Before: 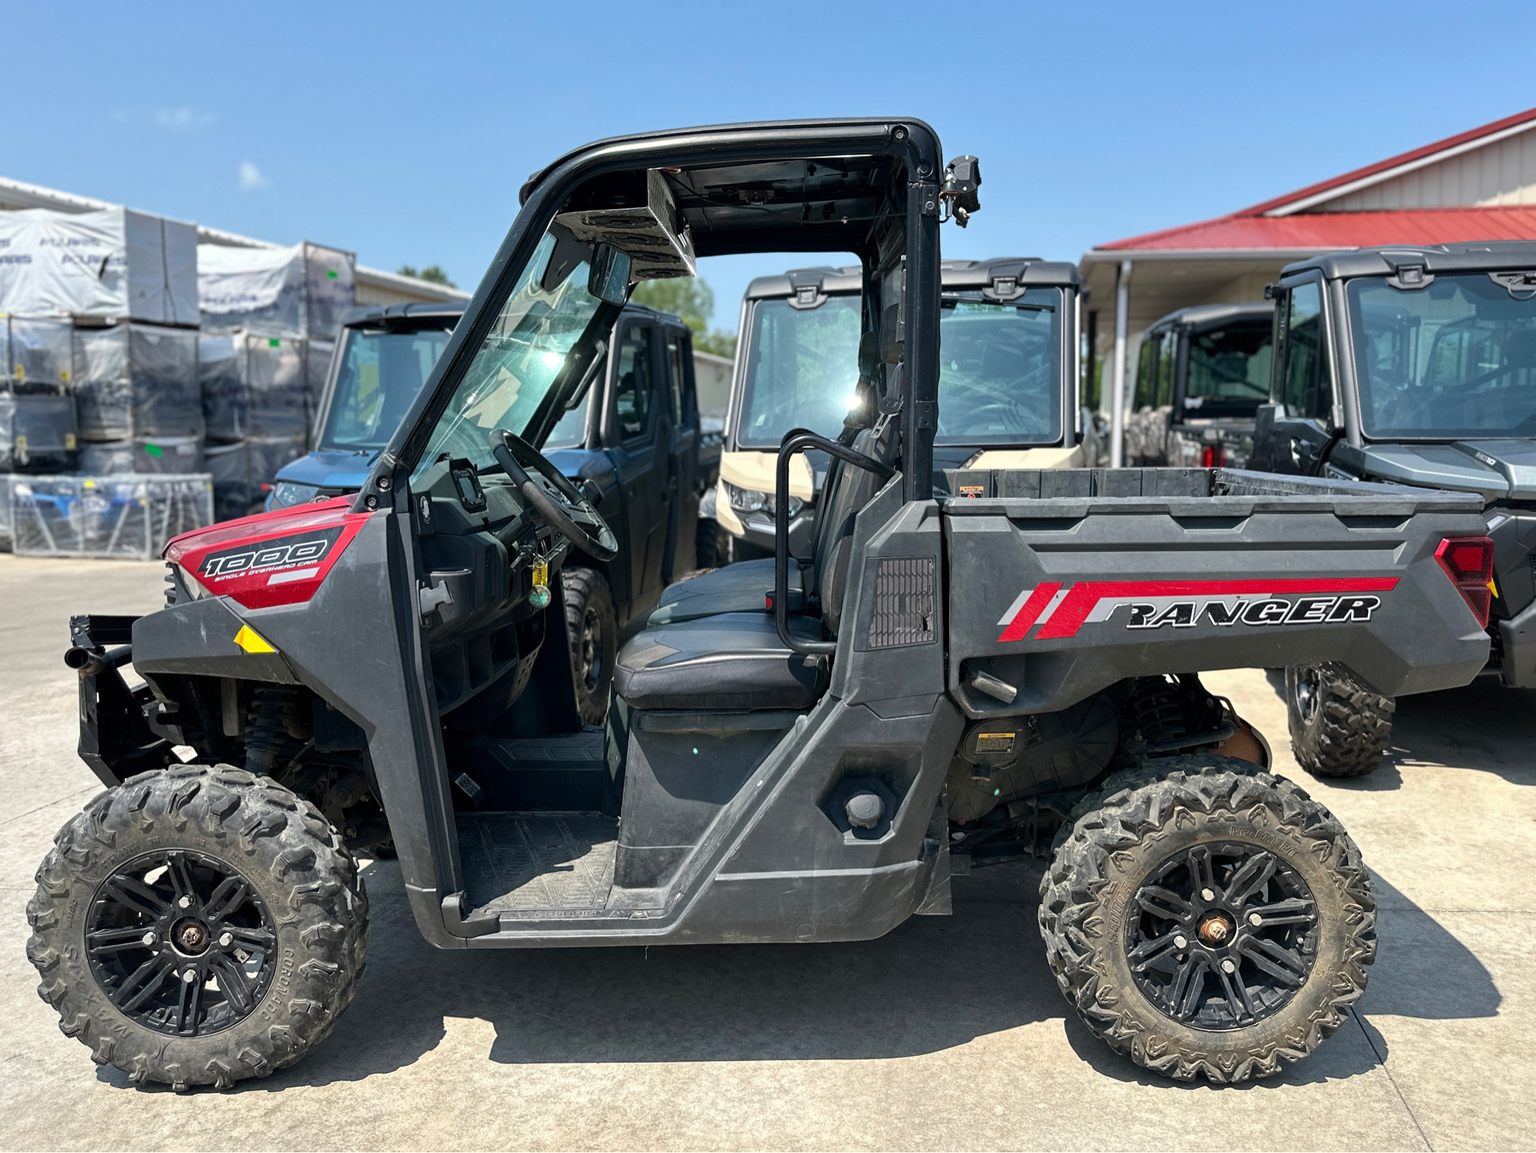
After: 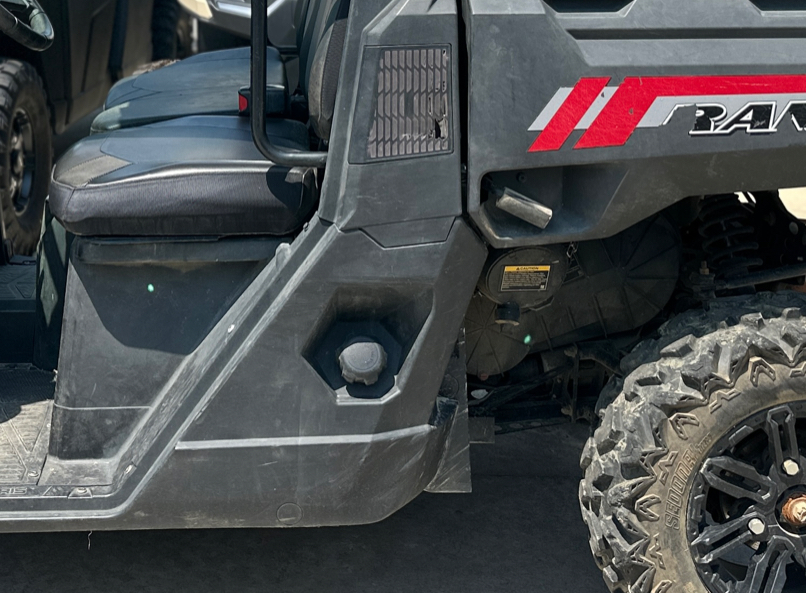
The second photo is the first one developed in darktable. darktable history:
crop: left 37.449%, top 45.155%, right 20.501%, bottom 13.647%
